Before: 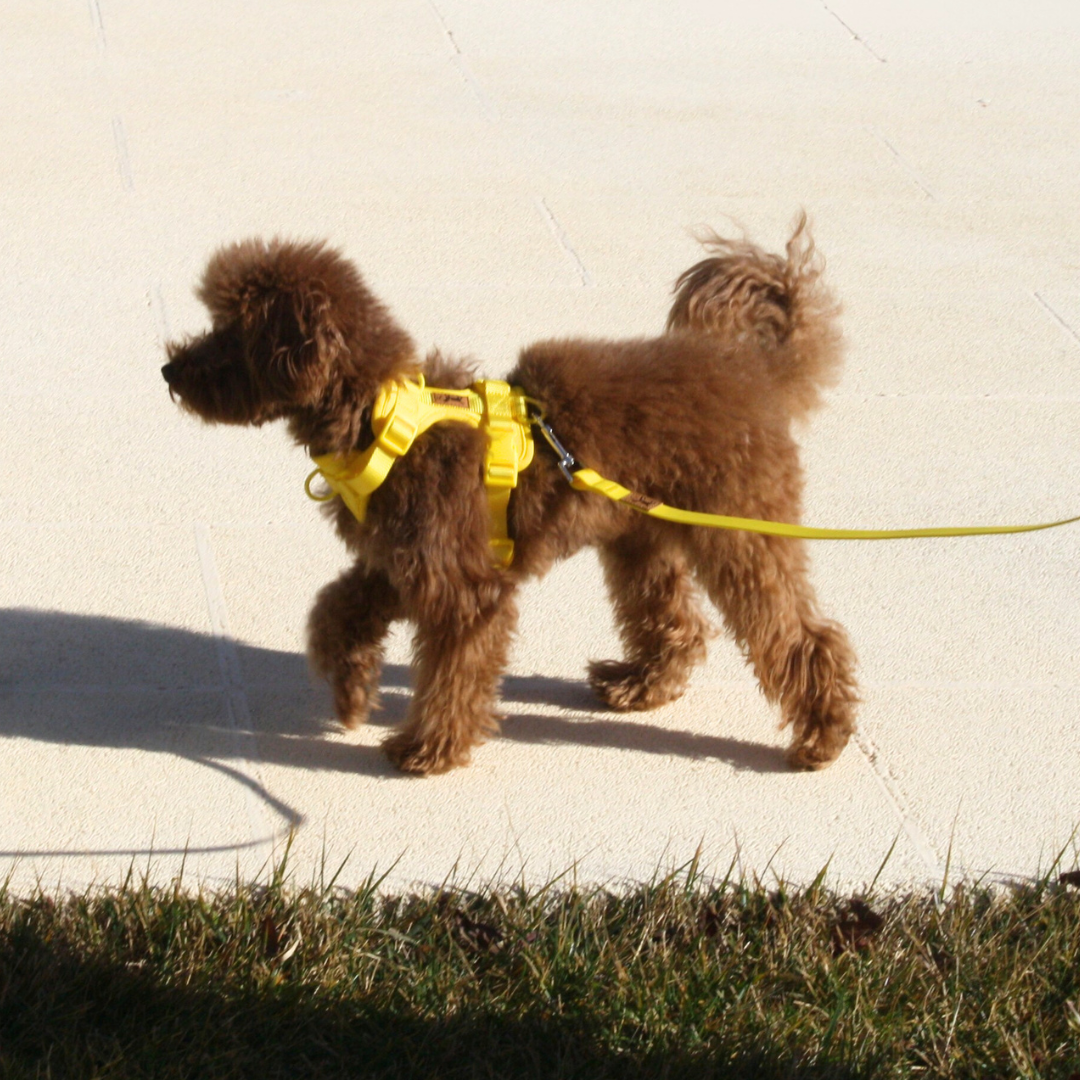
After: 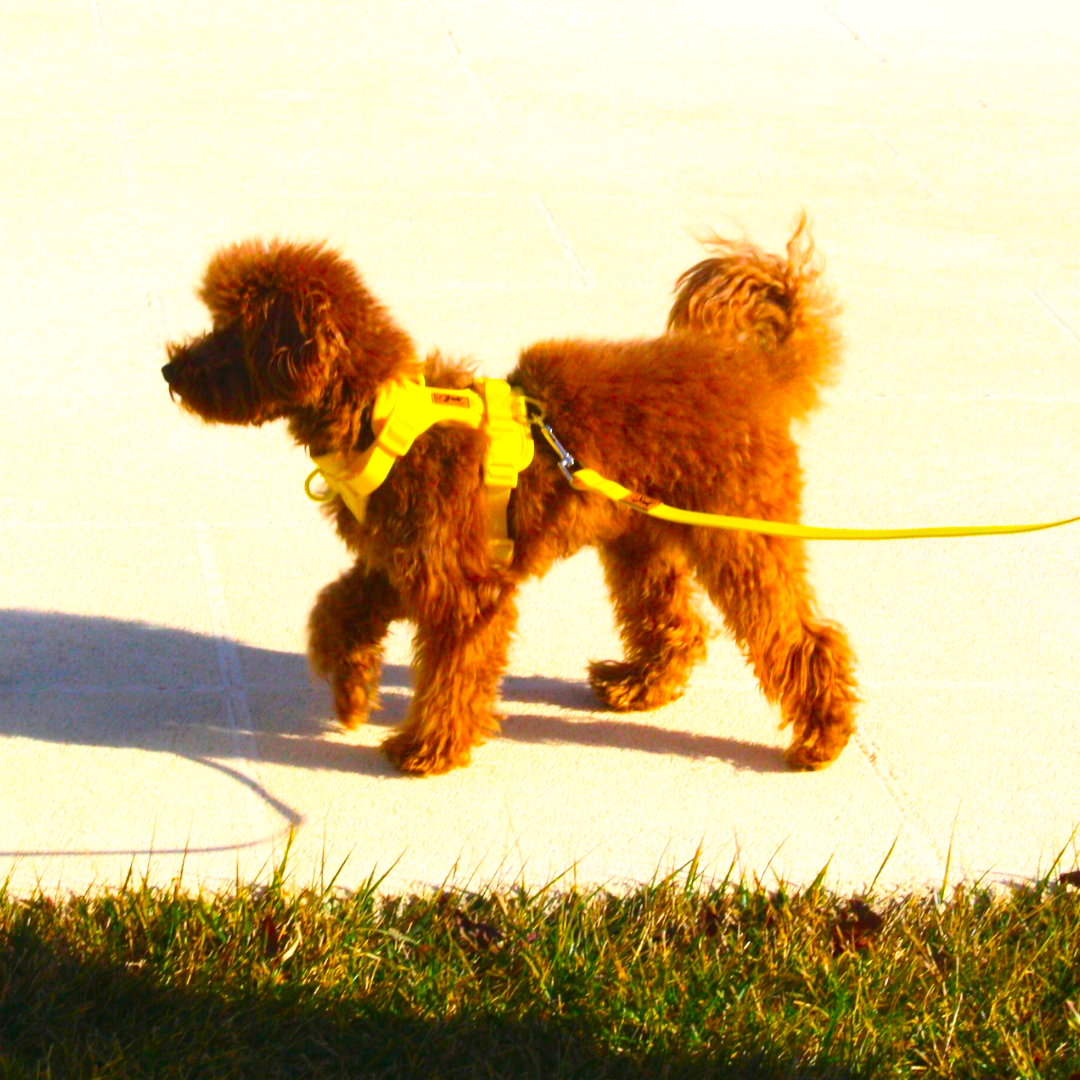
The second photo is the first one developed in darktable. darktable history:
split-toning: shadows › saturation 0.61, highlights › saturation 0.58, balance -28.74, compress 87.36%
contrast brightness saturation: contrast 0.2, brightness 0.2, saturation 0.8
color balance rgb: perceptual saturation grading › global saturation 36%, perceptual brilliance grading › global brilliance 10%, global vibrance 20%
